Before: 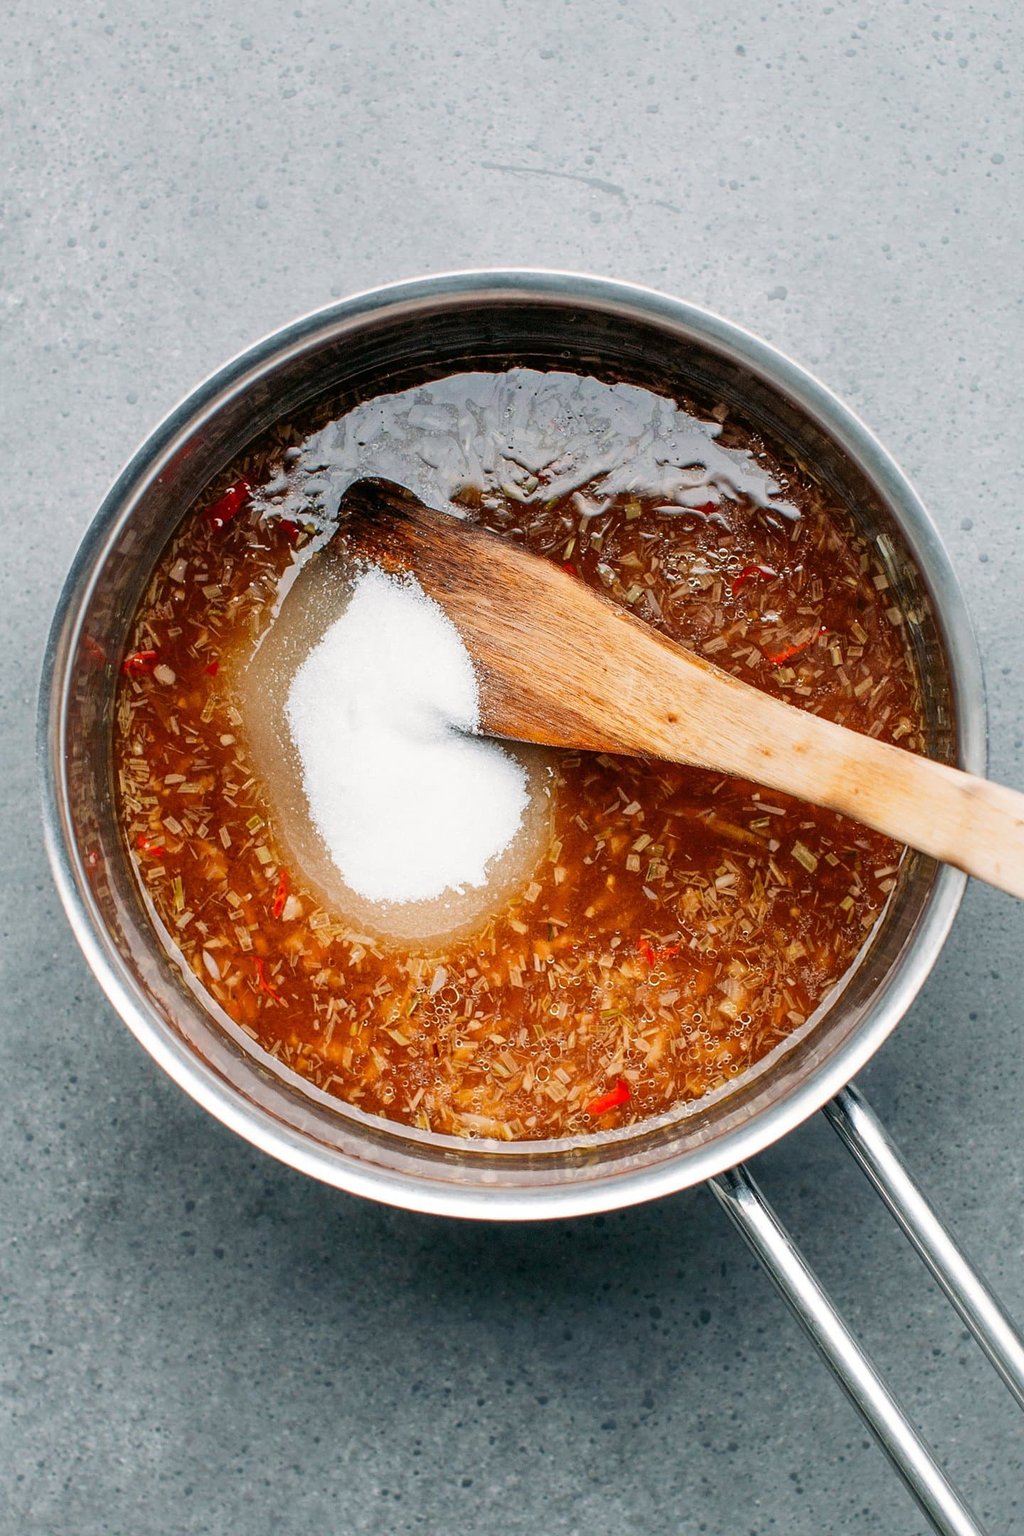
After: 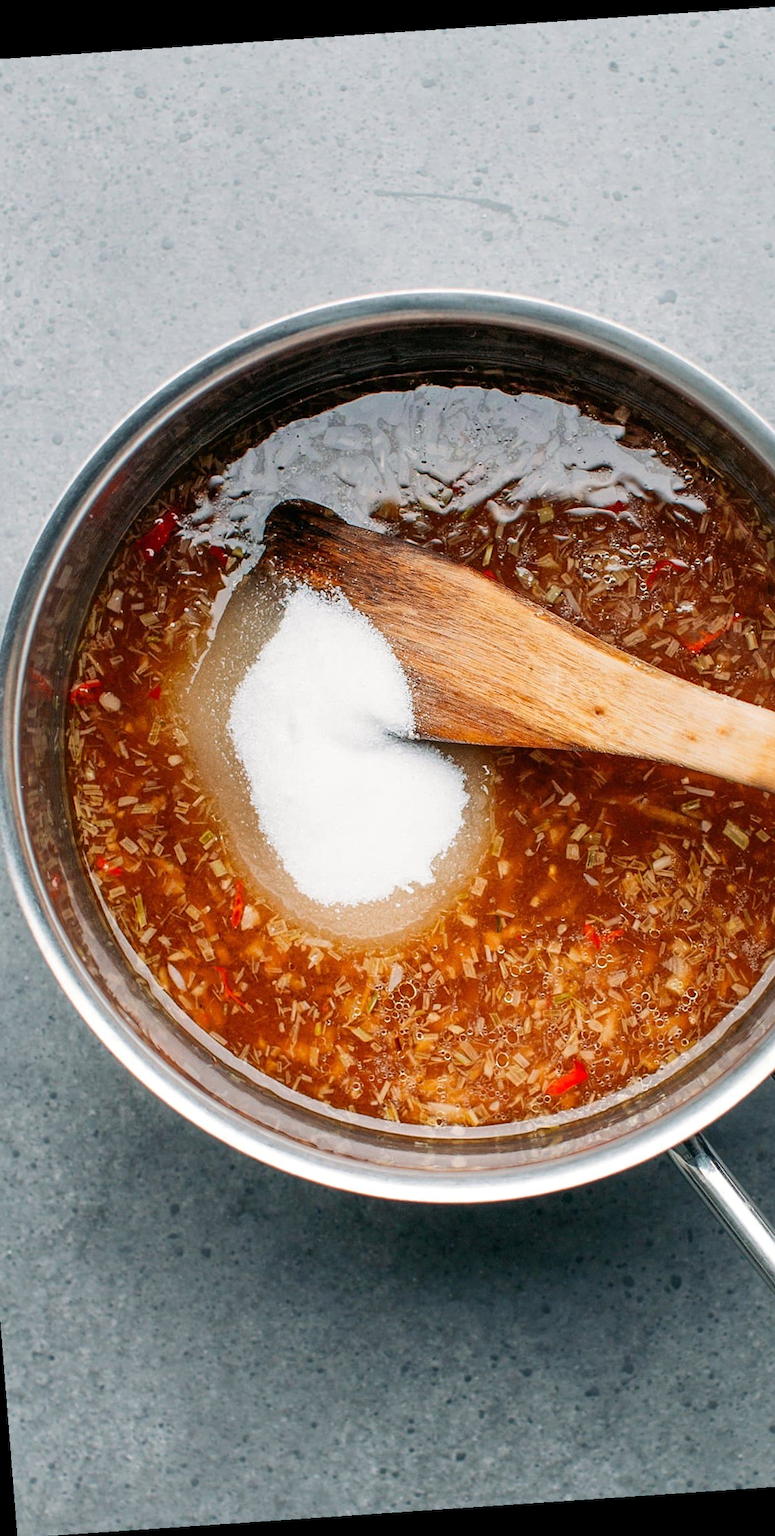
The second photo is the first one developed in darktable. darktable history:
rotate and perspective: rotation -4.2°, shear 0.006, automatic cropping off
tone equalizer: on, module defaults
crop and rotate: left 9.061%, right 20.142%
